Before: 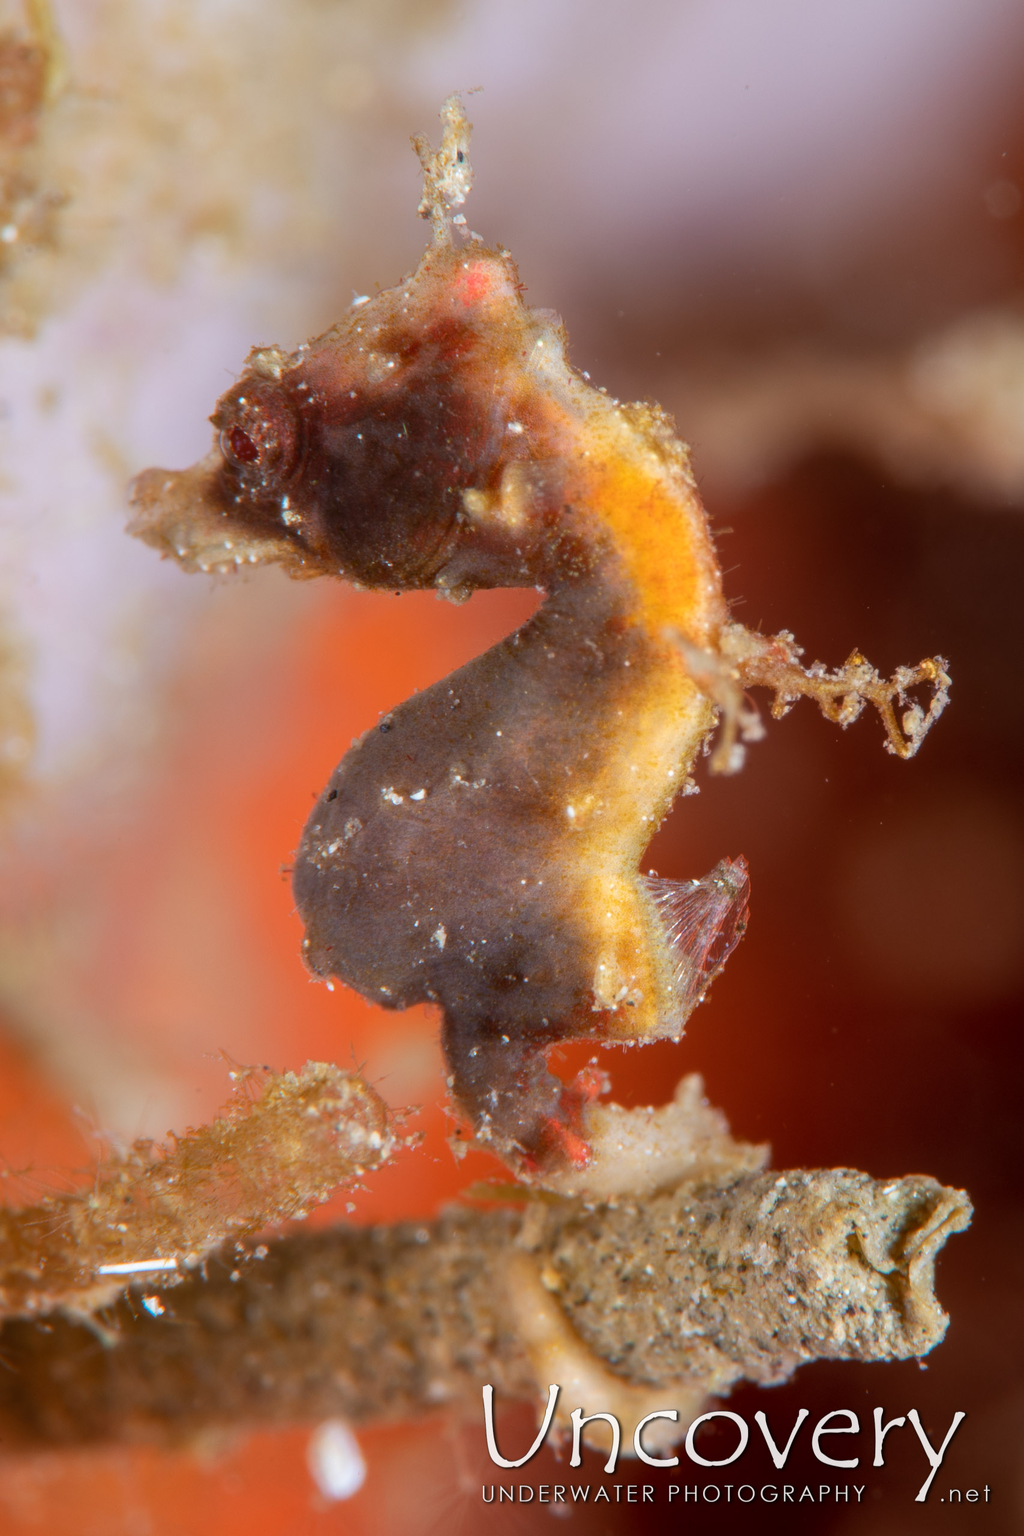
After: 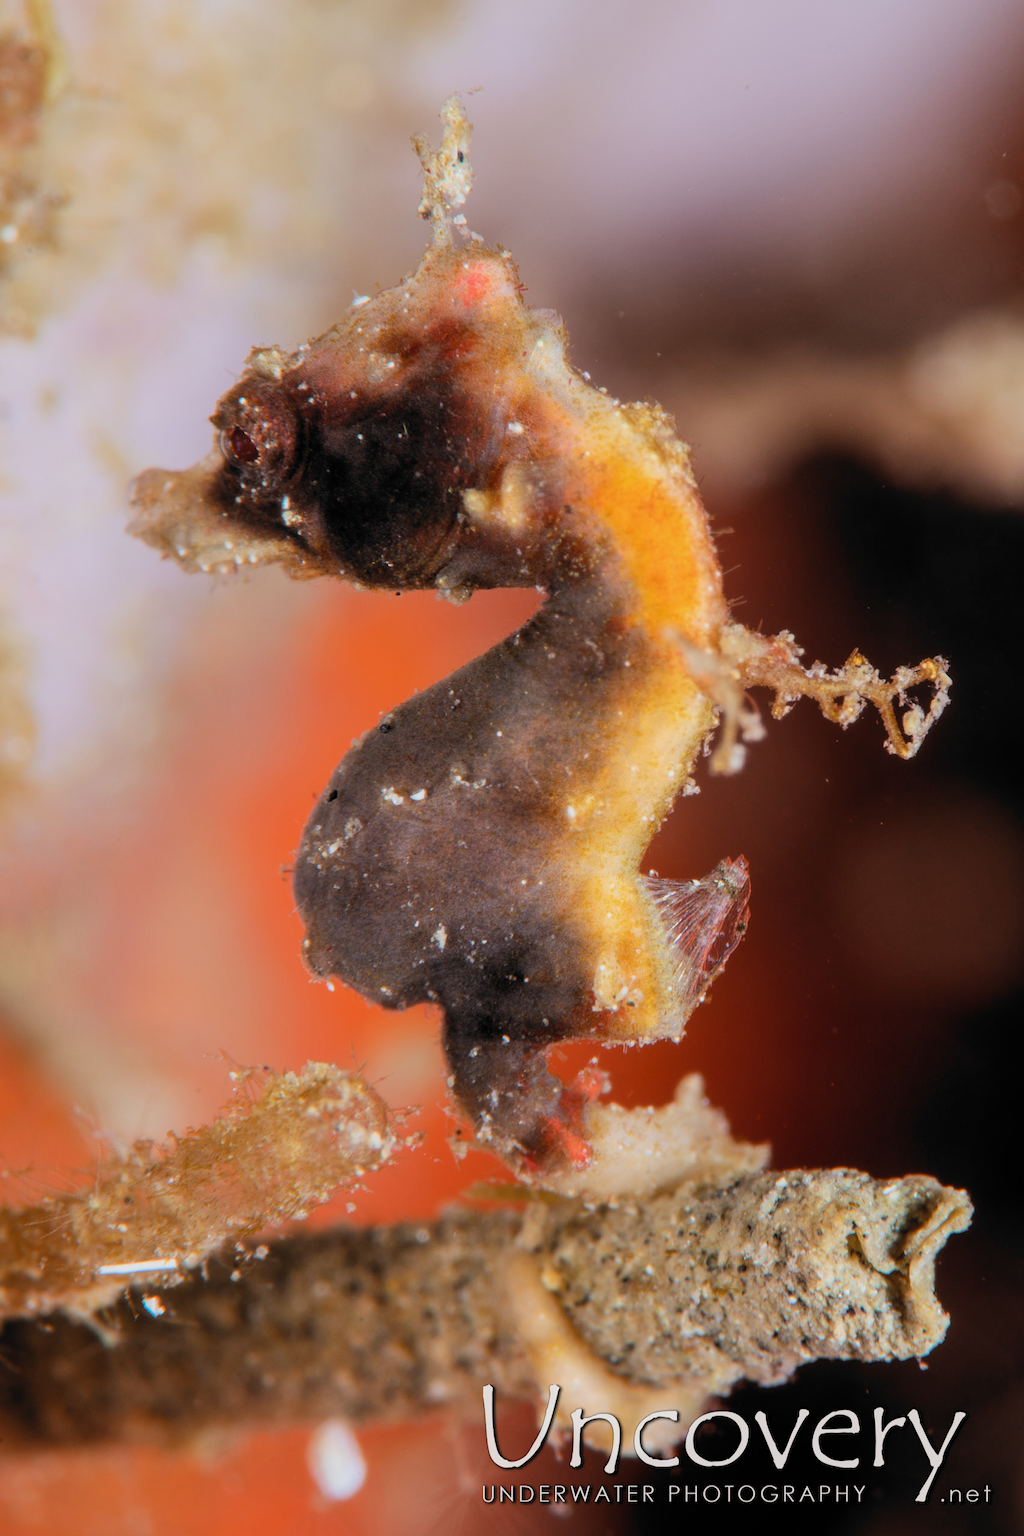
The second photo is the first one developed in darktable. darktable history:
filmic rgb: black relative exposure -5.05 EV, white relative exposure 3.97 EV, threshold 5.97 EV, hardness 2.89, contrast 1.298, highlights saturation mix -29.26%, color science v6 (2022), enable highlight reconstruction true
